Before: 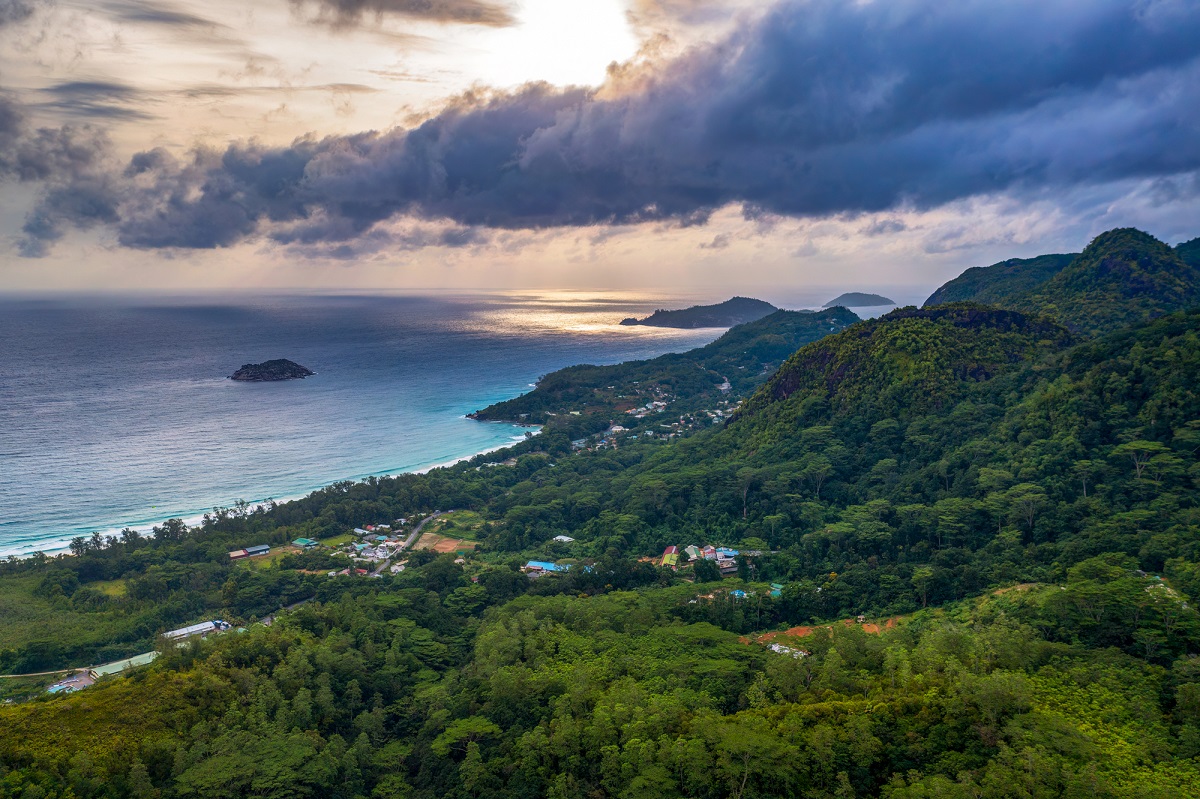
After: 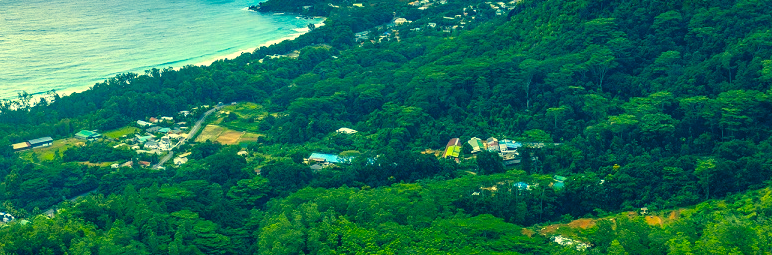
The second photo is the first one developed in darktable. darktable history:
bloom: size 15%, threshold 97%, strength 7%
crop: left 18.091%, top 51.13%, right 17.525%, bottom 16.85%
exposure: exposure 0.77 EV, compensate highlight preservation false
color correction: highlights a* -15.58, highlights b* 40, shadows a* -40, shadows b* -26.18
levels: mode automatic, black 0.023%, white 99.97%, levels [0.062, 0.494, 0.925]
